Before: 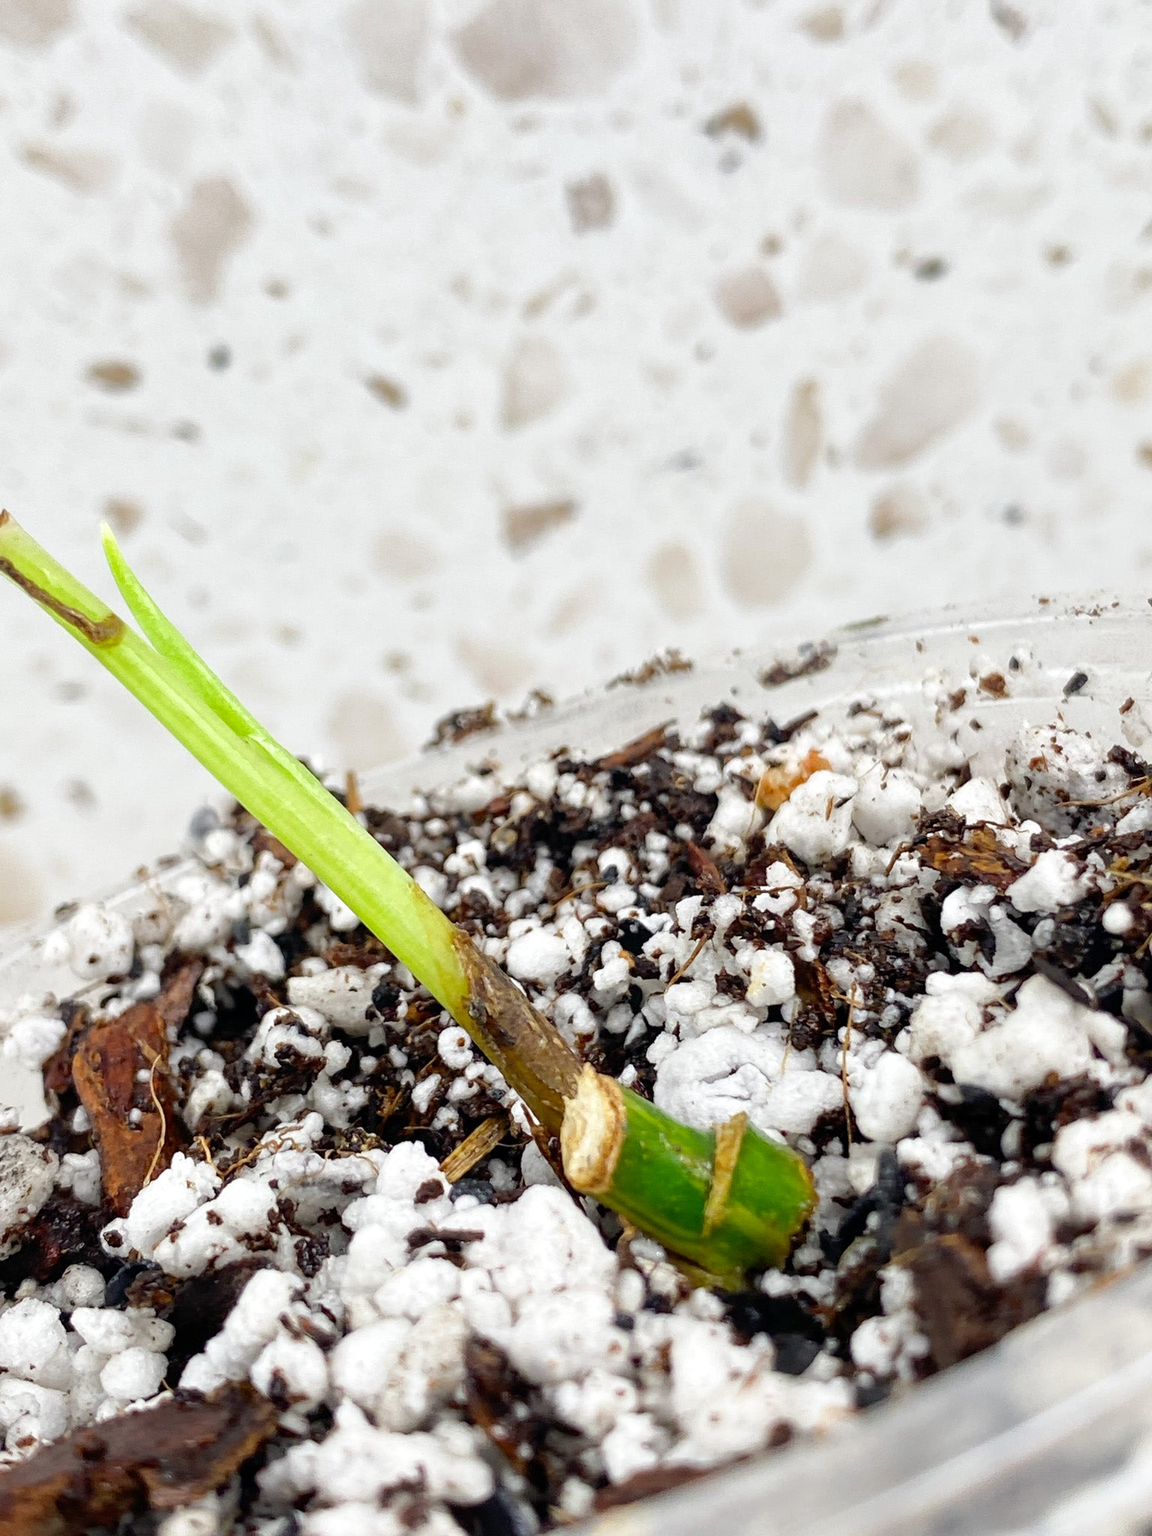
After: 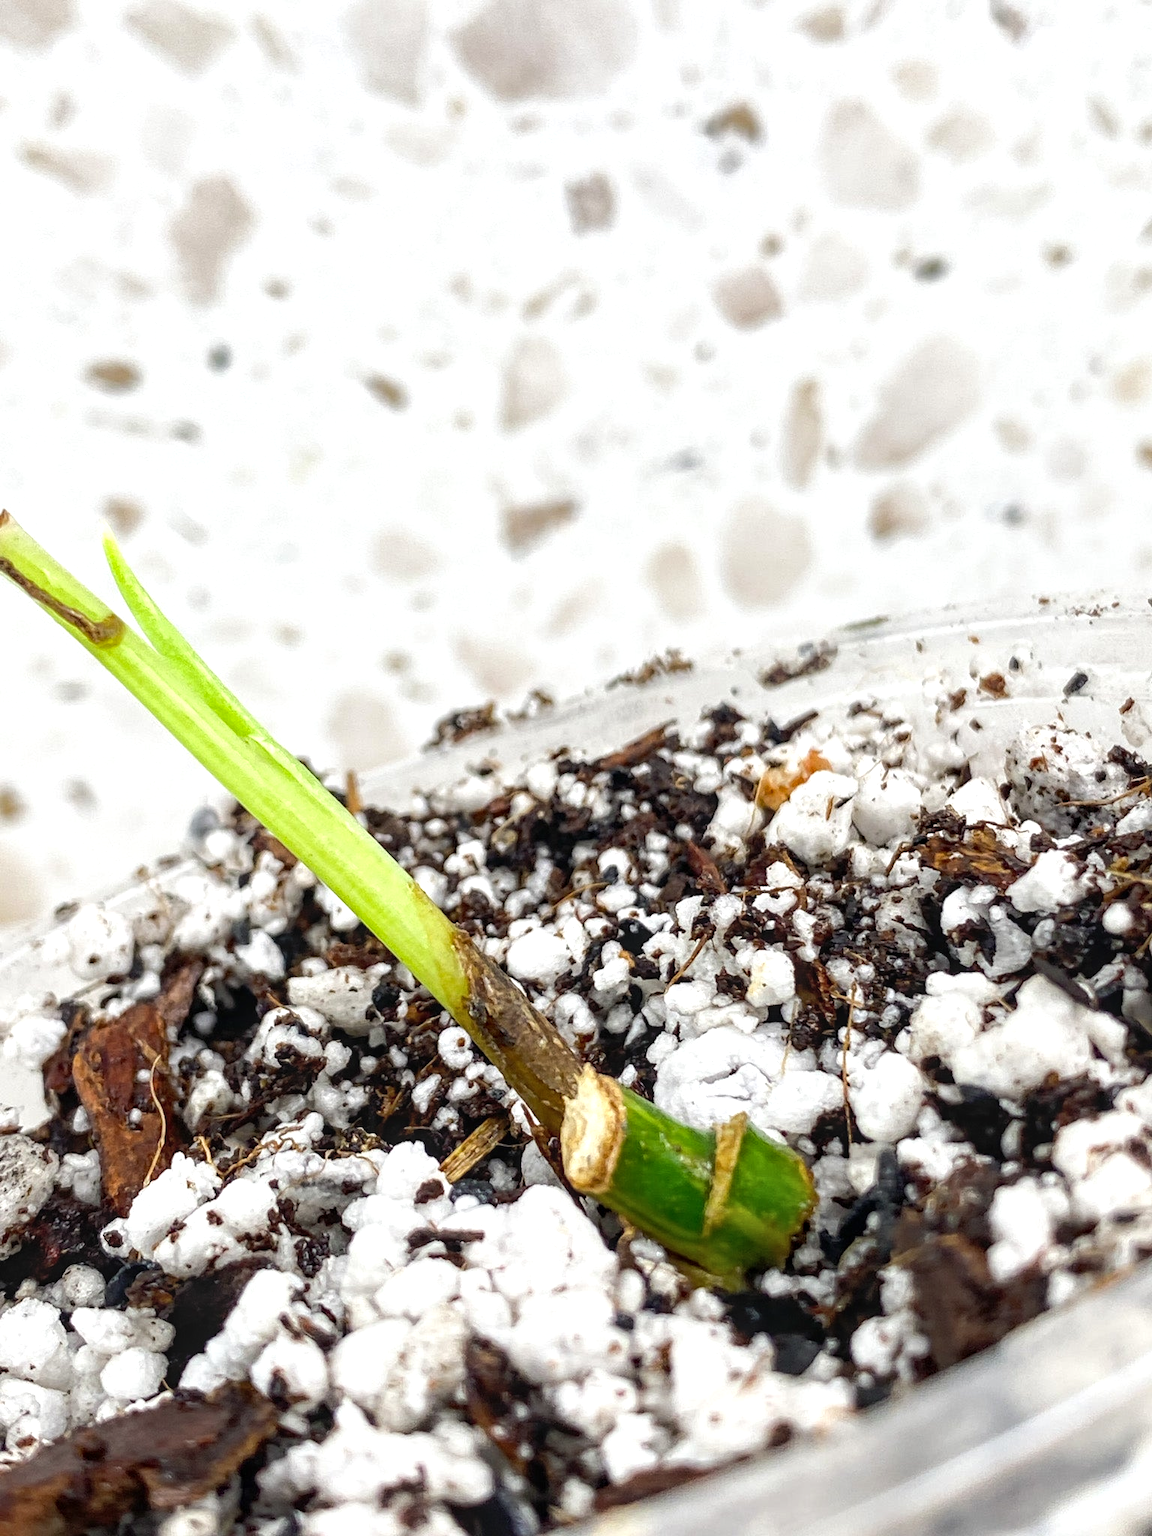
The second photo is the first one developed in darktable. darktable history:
local contrast: on, module defaults
tone equalizer: -8 EV -0.001 EV, -7 EV 0.003 EV, -6 EV -0.002 EV, -5 EV -0.006 EV, -4 EV -0.082 EV, -3 EV -0.196 EV, -2 EV -0.291 EV, -1 EV 0.09 EV, +0 EV 0.302 EV
